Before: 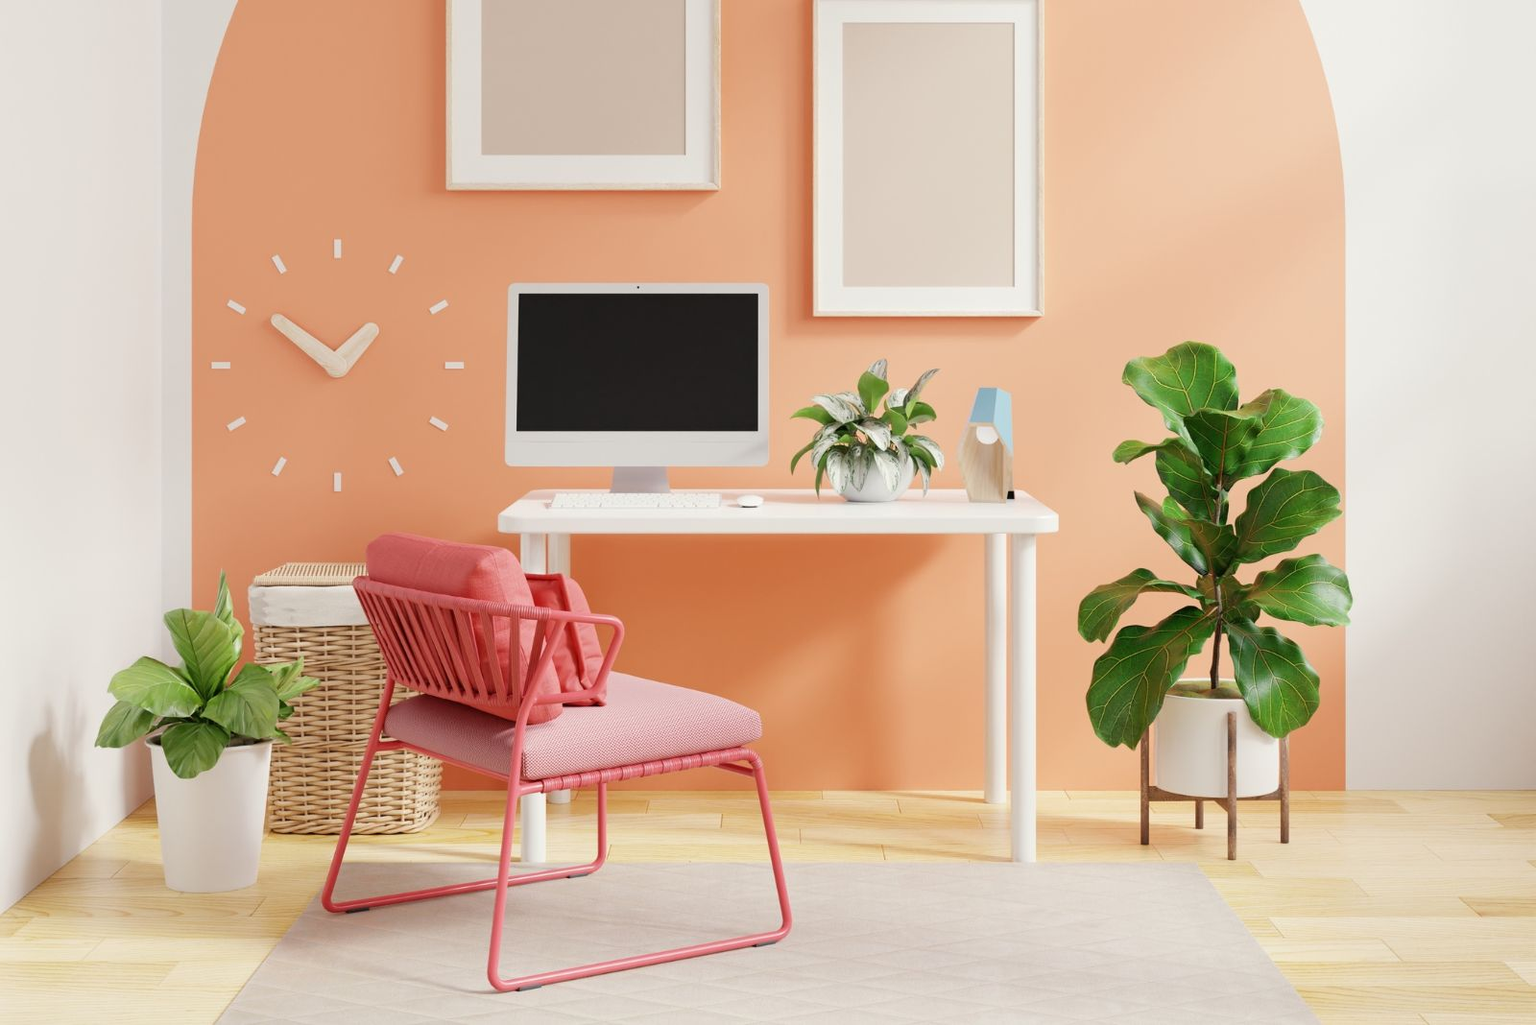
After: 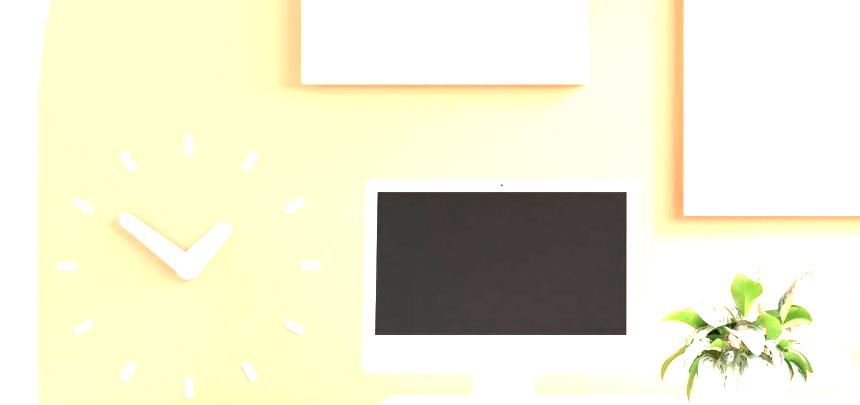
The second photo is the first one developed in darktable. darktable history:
crop: left 10.227%, top 10.677%, right 35.978%, bottom 51.337%
tone equalizer: edges refinement/feathering 500, mask exposure compensation -1.57 EV, preserve details no
exposure: black level correction 0.001, exposure 1.815 EV, compensate highlight preservation false
